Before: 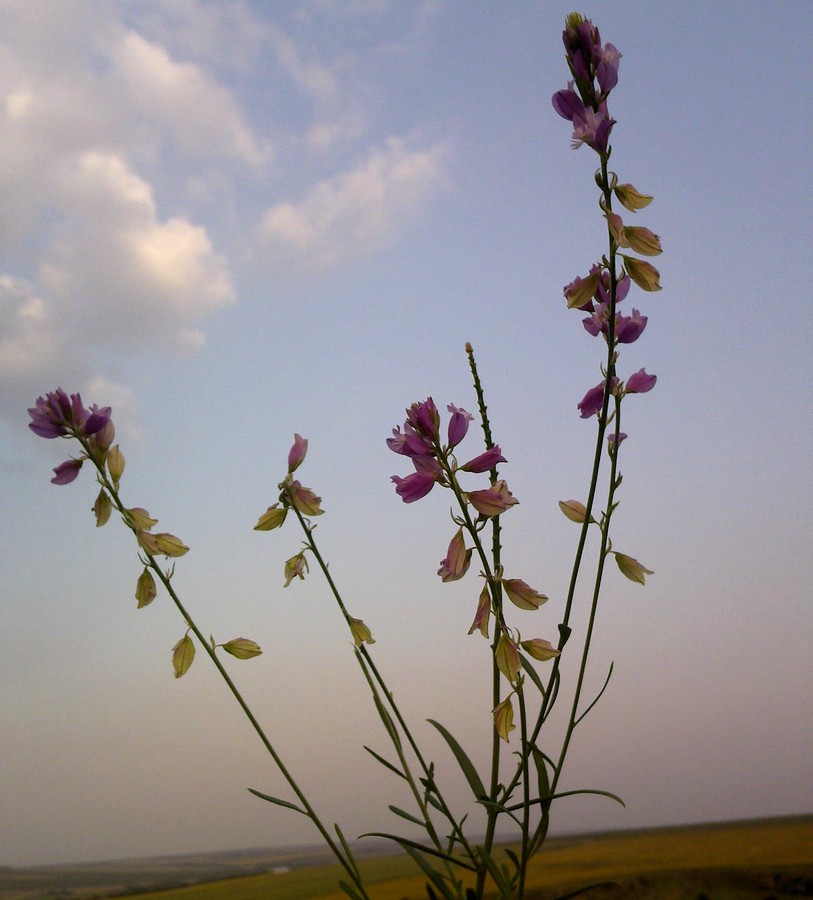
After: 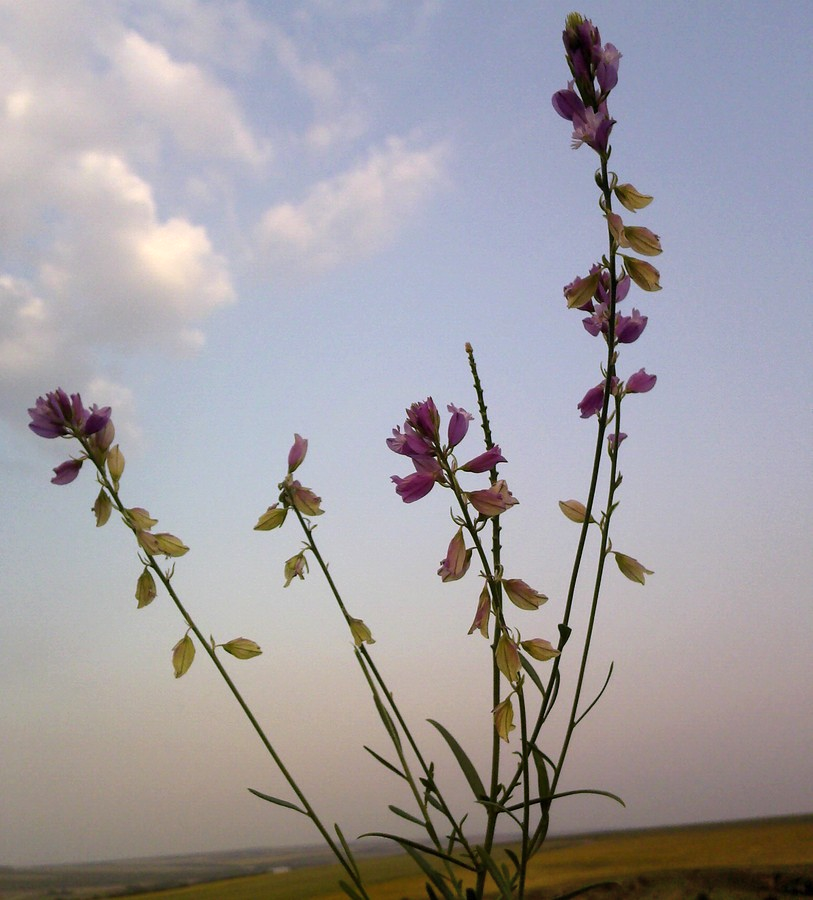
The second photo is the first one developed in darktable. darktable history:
shadows and highlights: radius 45.14, white point adjustment 6.46, compress 79.97%, highlights color adjustment 52.42%, soften with gaussian
